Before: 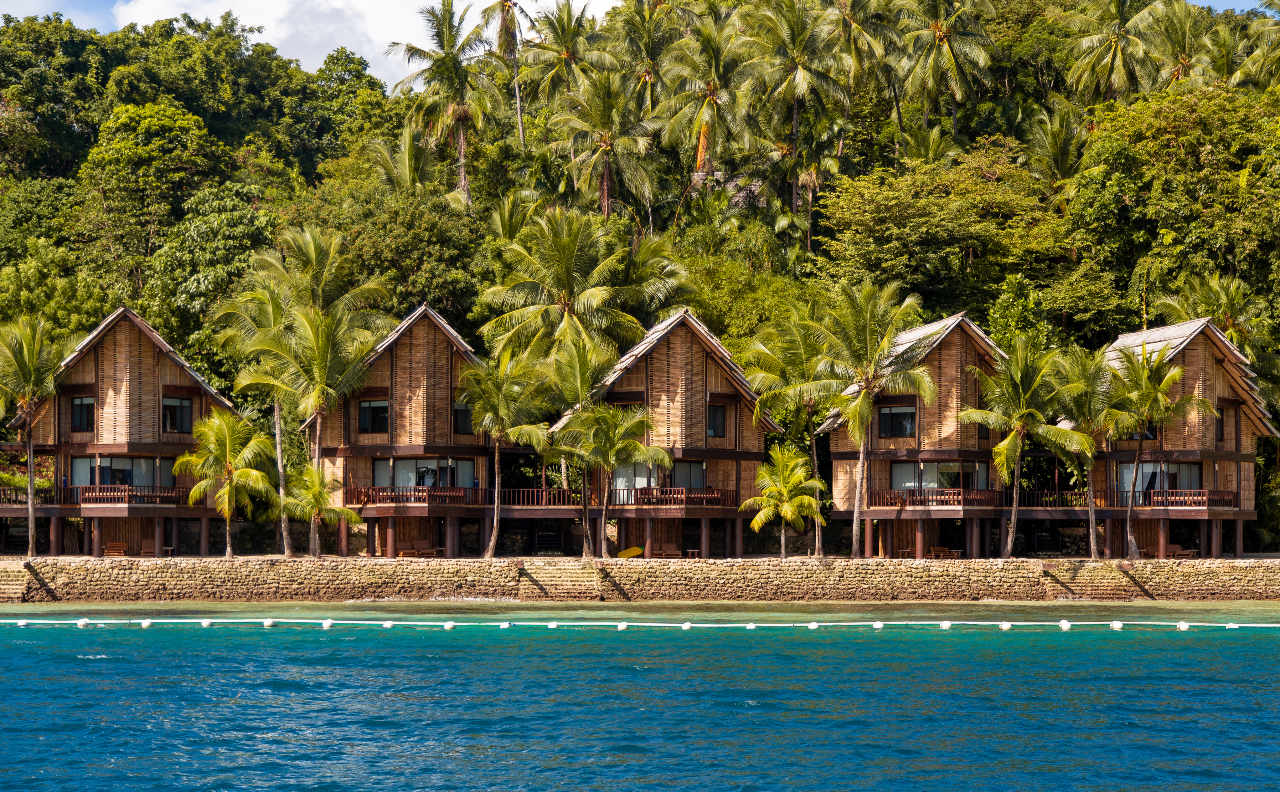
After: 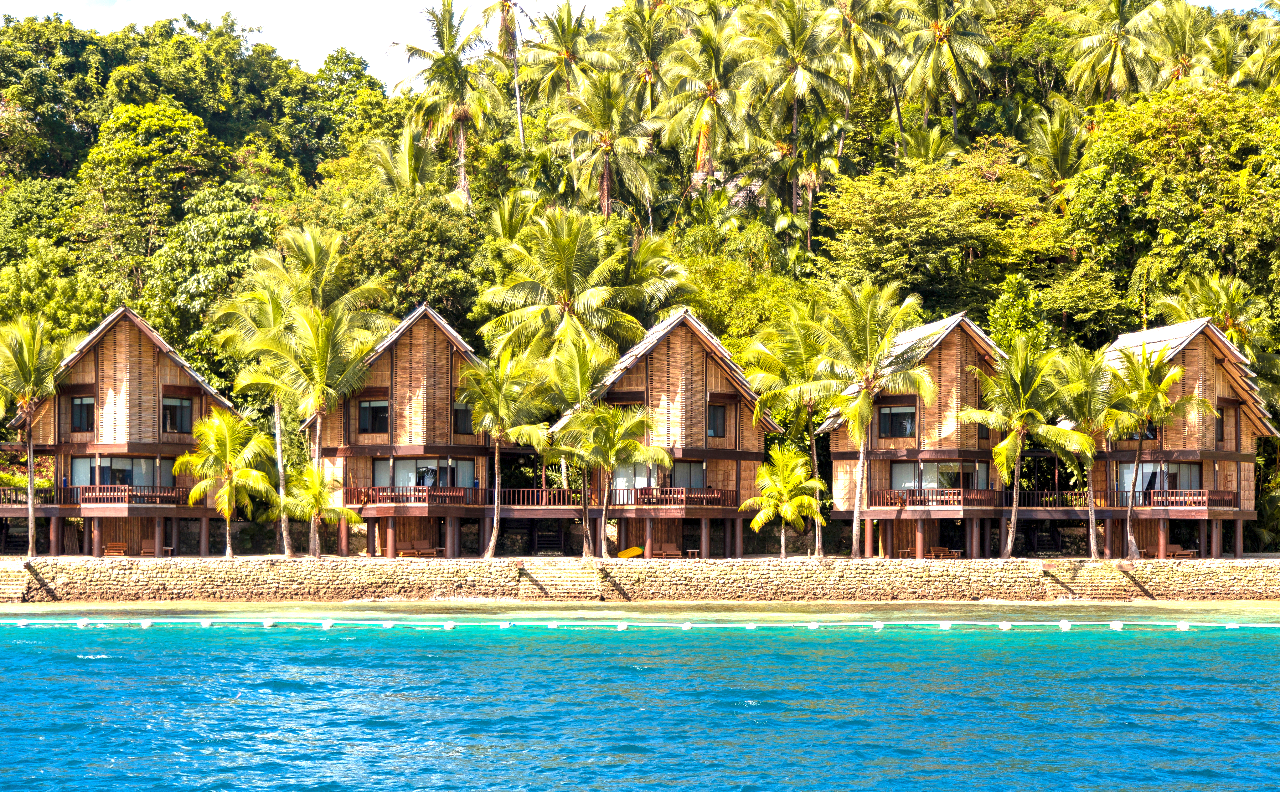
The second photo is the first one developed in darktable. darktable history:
exposure: exposure 1.509 EV, compensate exposure bias true, compensate highlight preservation false
